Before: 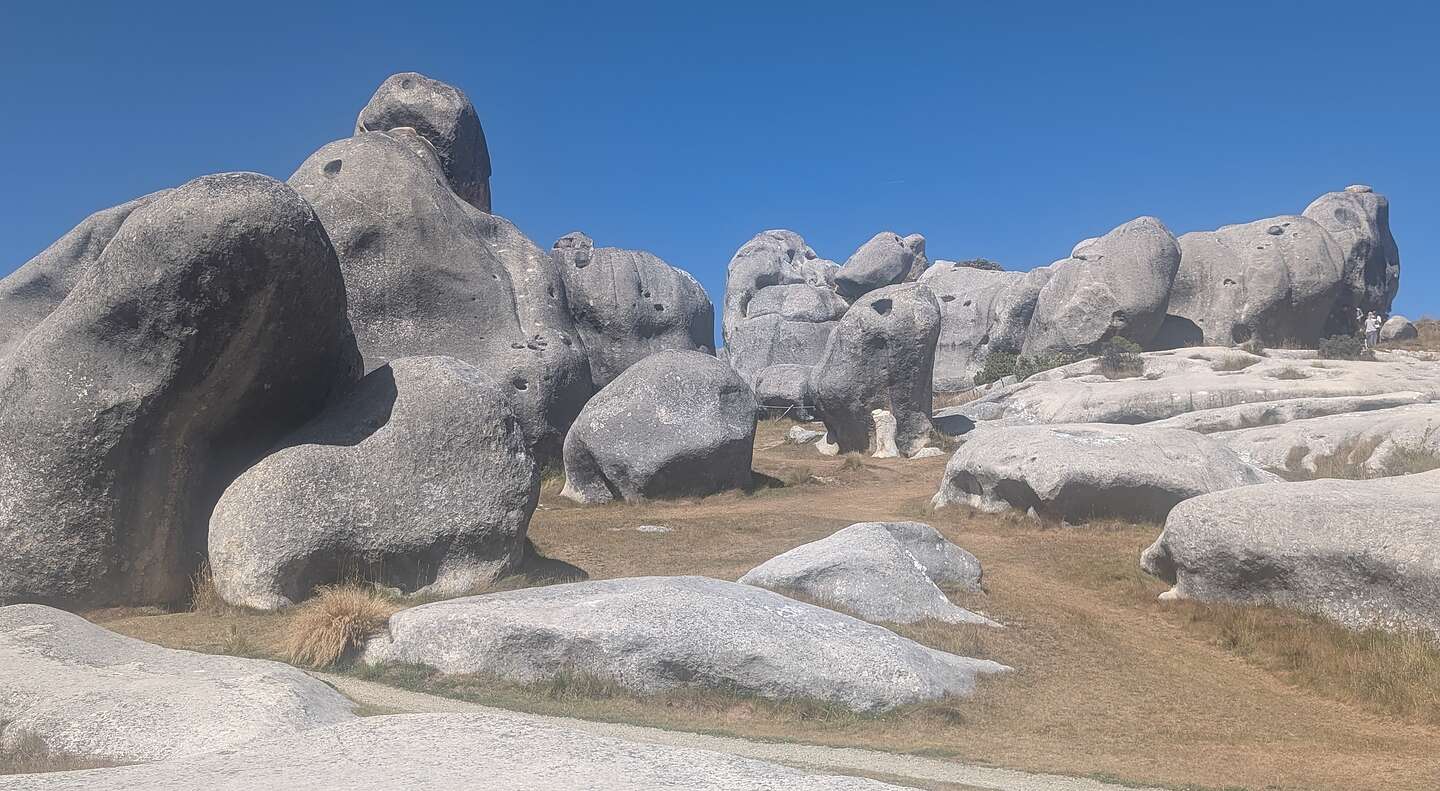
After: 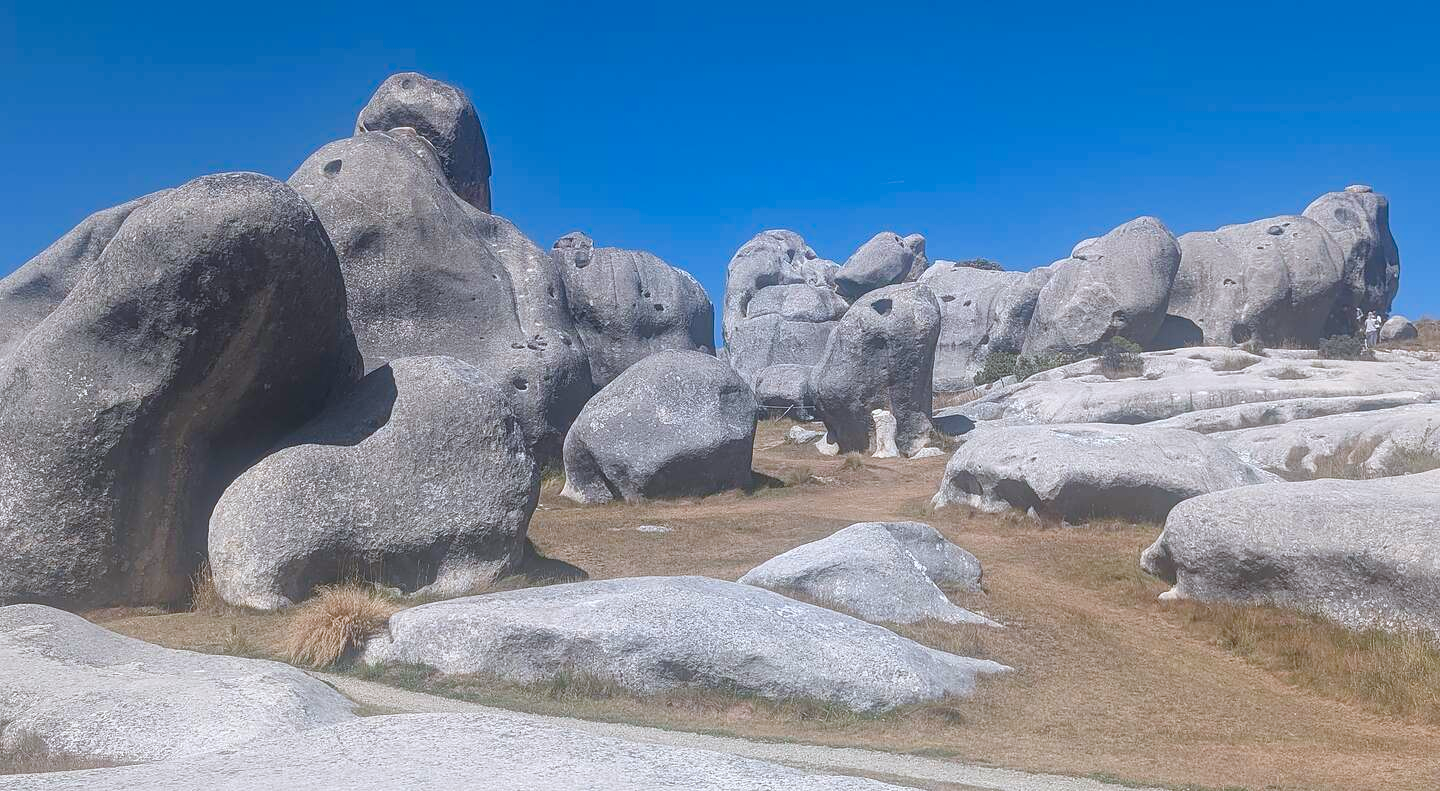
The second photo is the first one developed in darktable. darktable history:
color balance rgb: perceptual saturation grading › global saturation 20%, perceptual saturation grading › highlights -25%, perceptual saturation grading › shadows 50%
color correction: highlights a* -0.772, highlights b* -8.92
